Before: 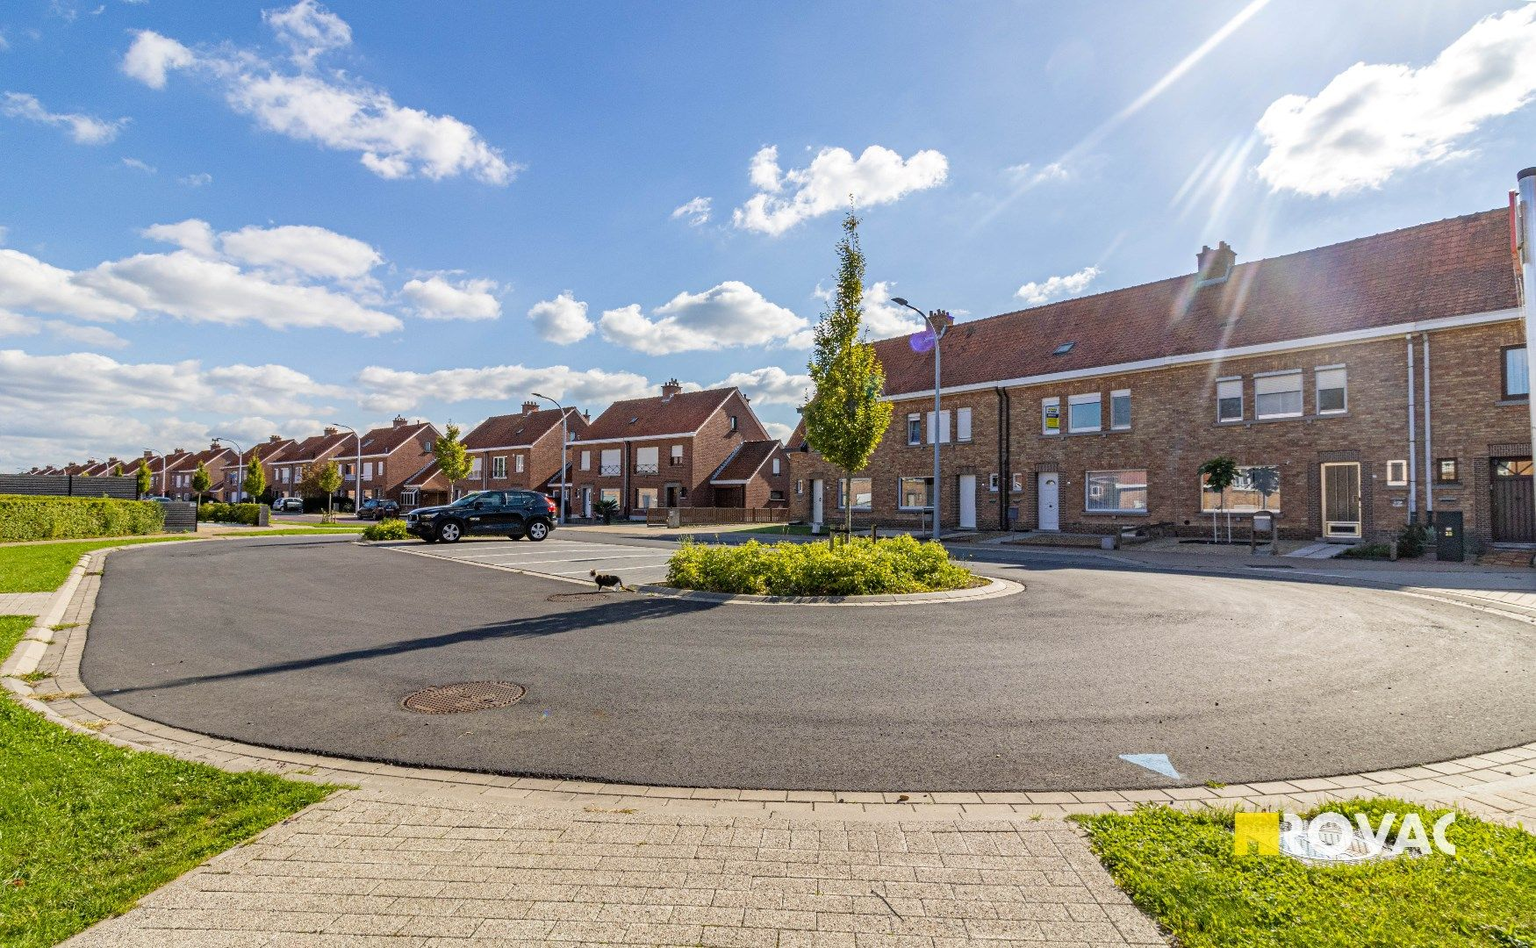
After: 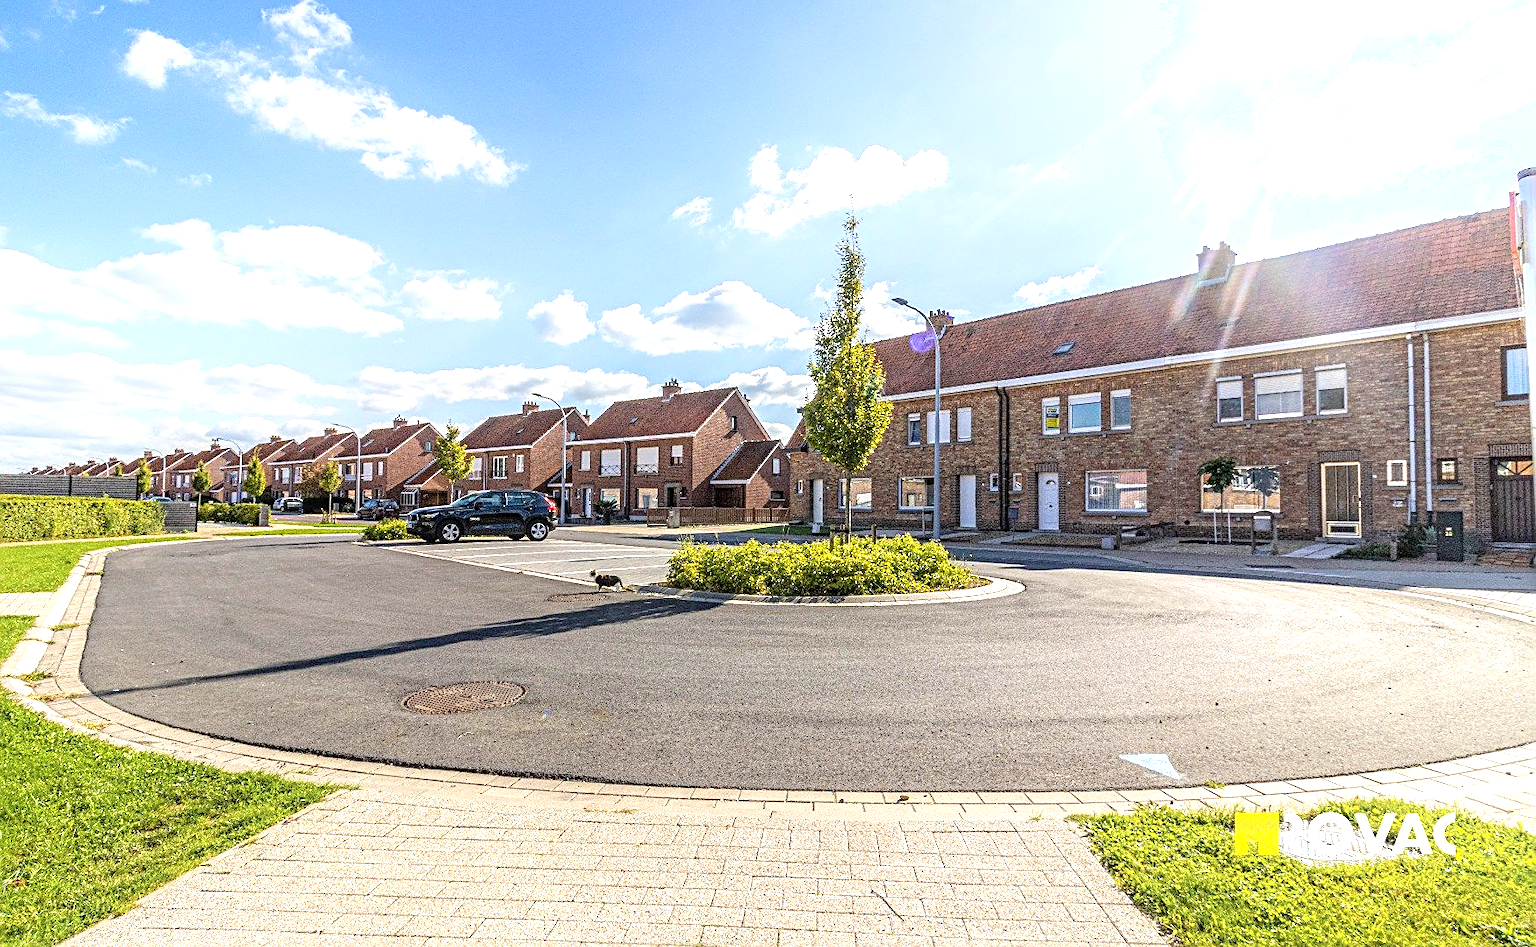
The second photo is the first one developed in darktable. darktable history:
sharpen: on, module defaults
shadows and highlights: shadows -24.08, highlights 48.51, soften with gaussian
exposure: black level correction 0, exposure 0.69 EV, compensate exposure bias true, compensate highlight preservation false
local contrast: detail 130%
